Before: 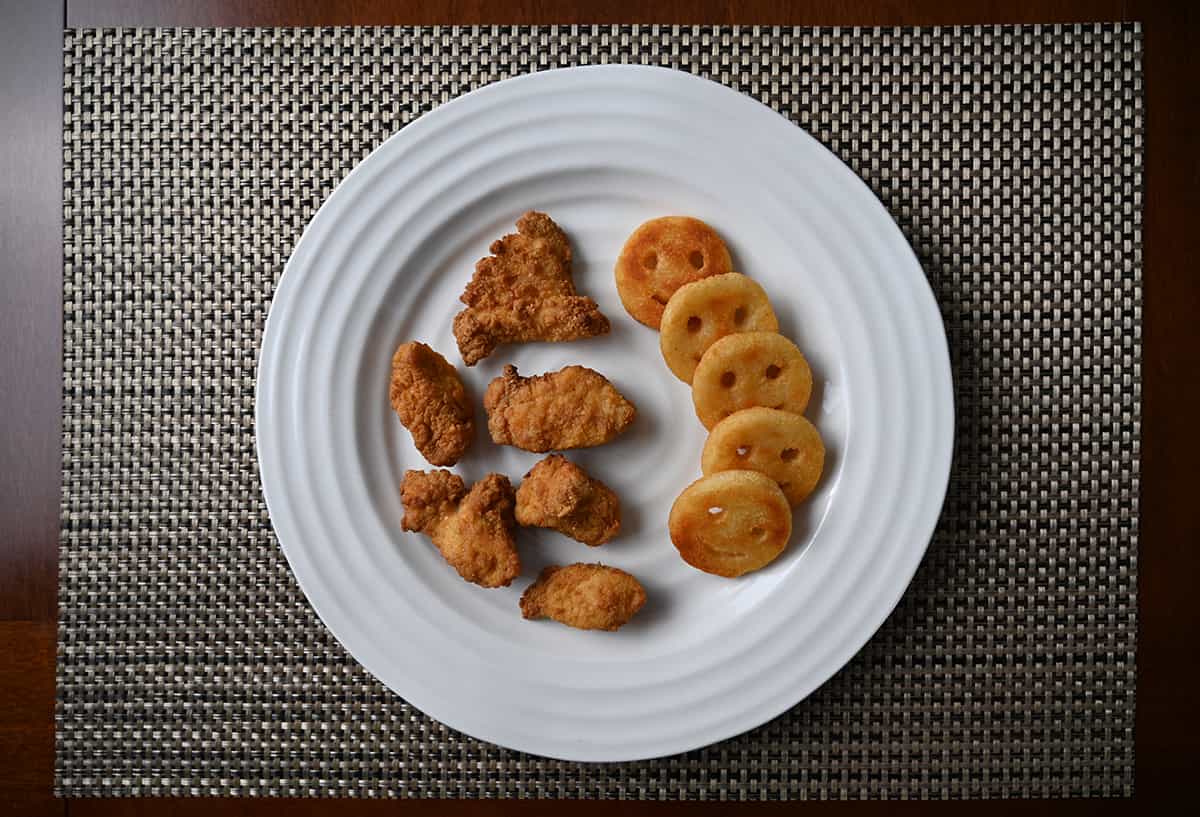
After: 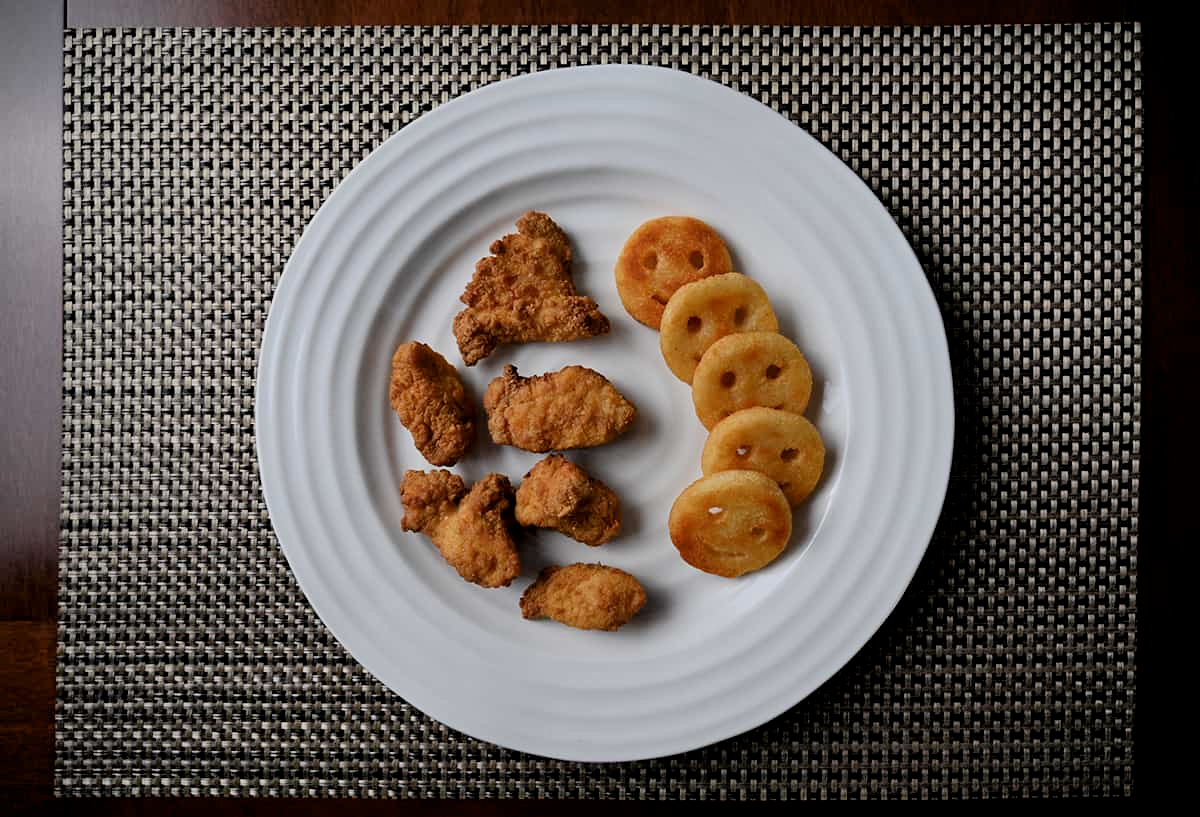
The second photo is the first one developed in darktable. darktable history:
filmic rgb: black relative exposure -7.56 EV, white relative exposure 4.66 EV, threshold 3.01 EV, target black luminance 0%, hardness 3.5, latitude 50.3%, contrast 1.025, highlights saturation mix 9.08%, shadows ↔ highlights balance -0.147%, color science v6 (2022), enable highlight reconstruction true
local contrast: mode bilateral grid, contrast 20, coarseness 50, detail 119%, midtone range 0.2
